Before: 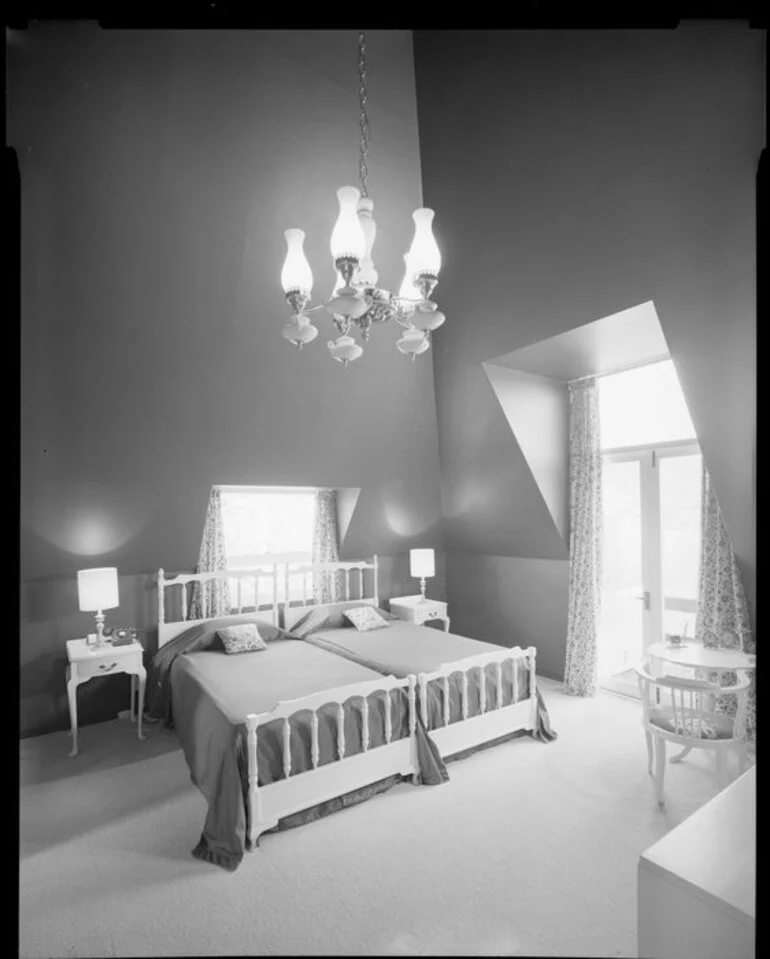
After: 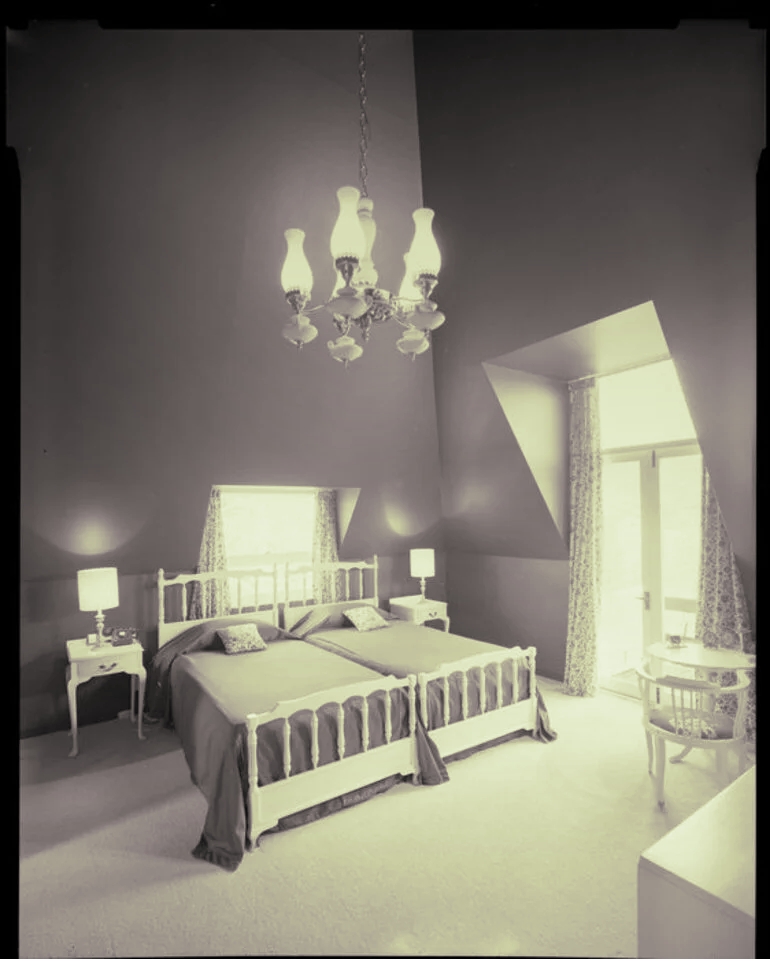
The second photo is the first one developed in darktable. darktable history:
color correction: highlights a* 7.34, highlights b* 4.37
graduated density: rotation -0.352°, offset 57.64
split-toning: shadows › hue 290.82°, shadows › saturation 0.34, highlights › saturation 0.38, balance 0, compress 50%
color balance rgb: perceptual saturation grading › global saturation 20%, perceptual saturation grading › highlights -25%, perceptual saturation grading › shadows 50%
